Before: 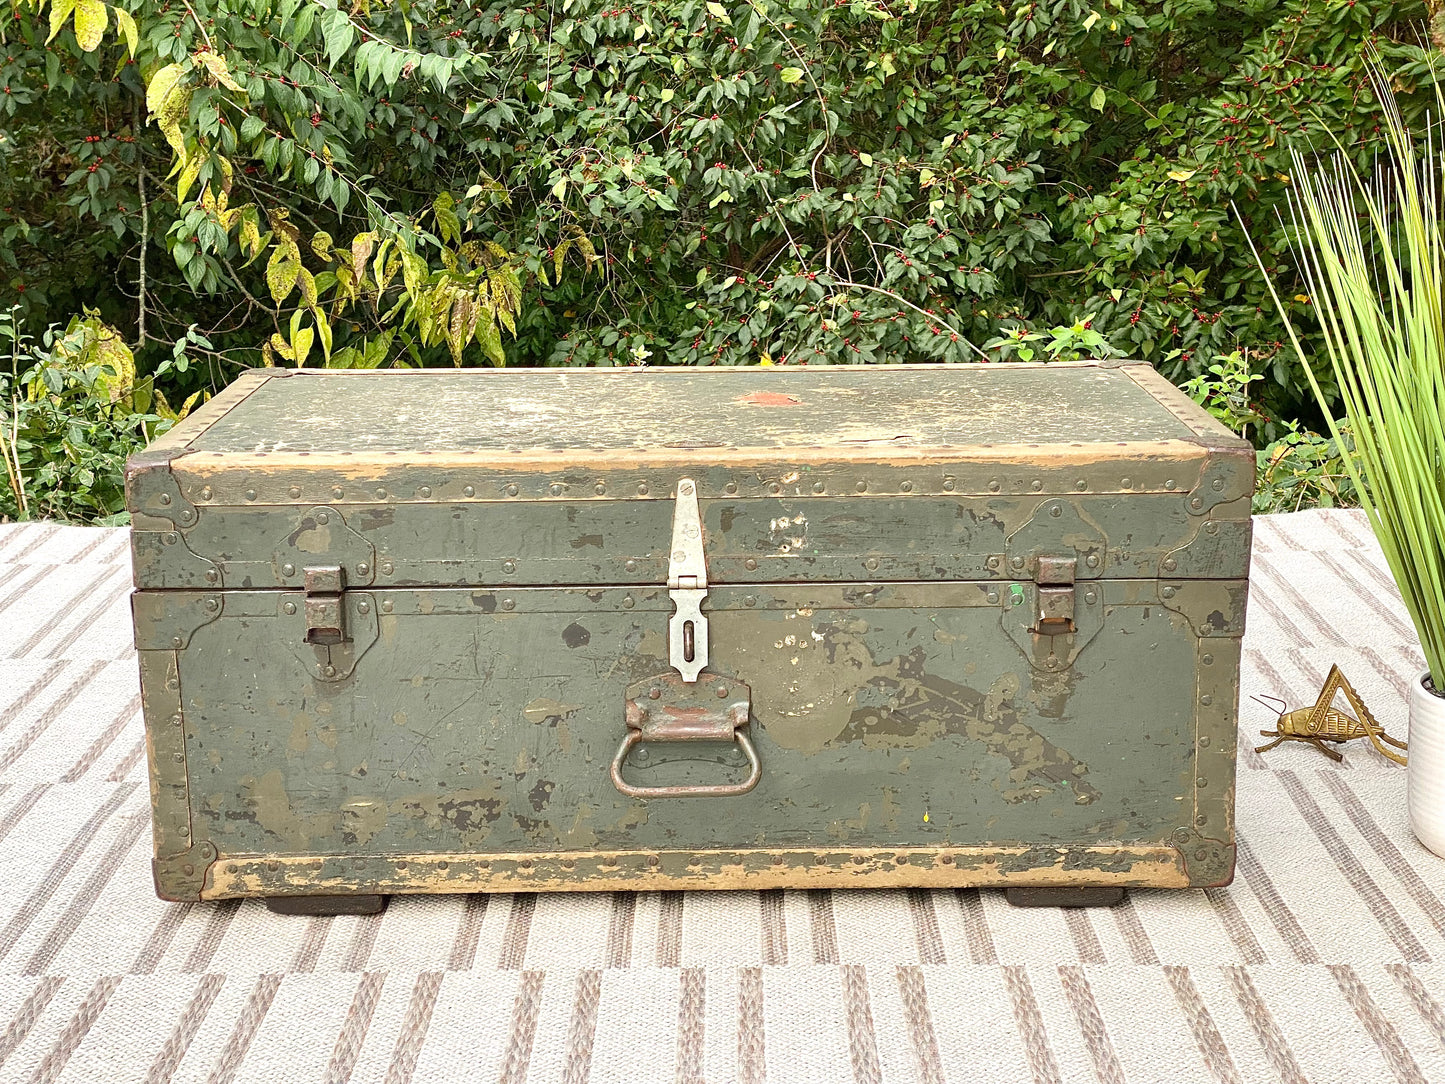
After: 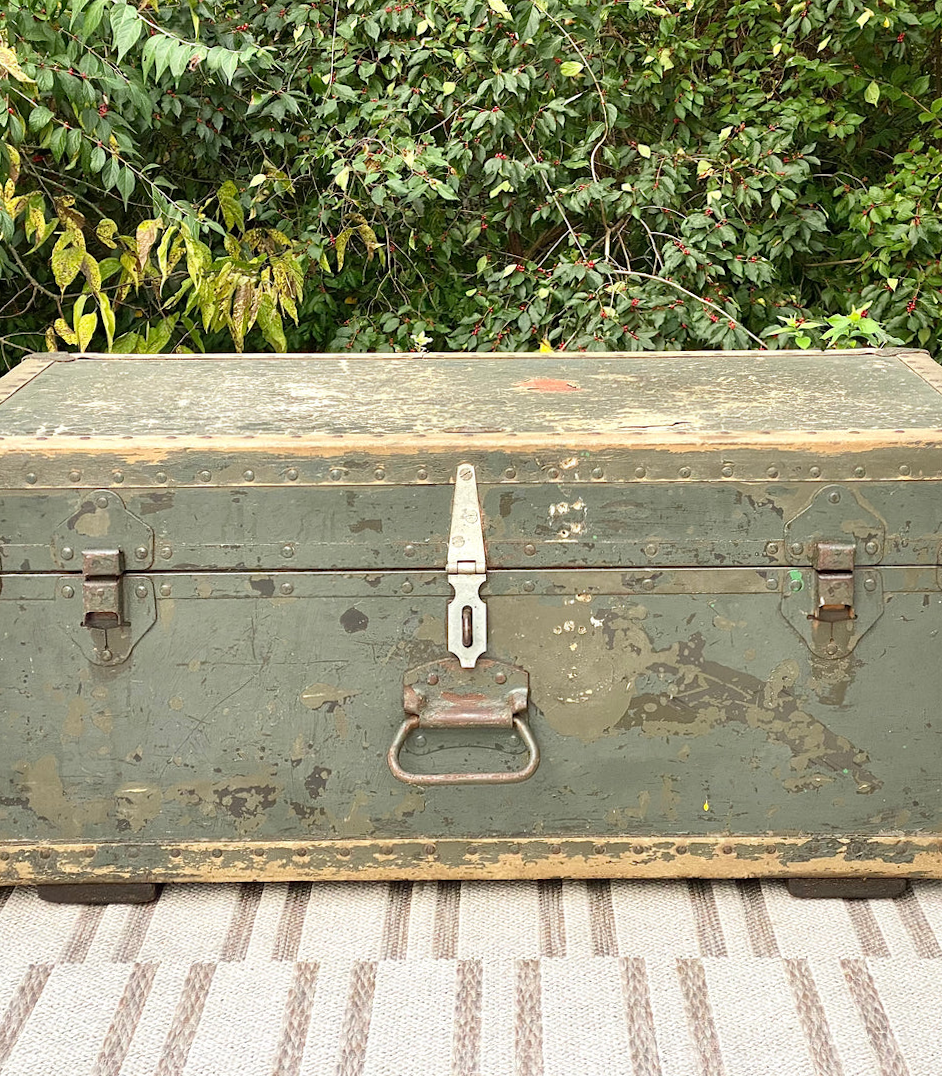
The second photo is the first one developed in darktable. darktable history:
crop and rotate: left 14.436%, right 18.898%
rotate and perspective: rotation 0.226°, lens shift (vertical) -0.042, crop left 0.023, crop right 0.982, crop top 0.006, crop bottom 0.994
